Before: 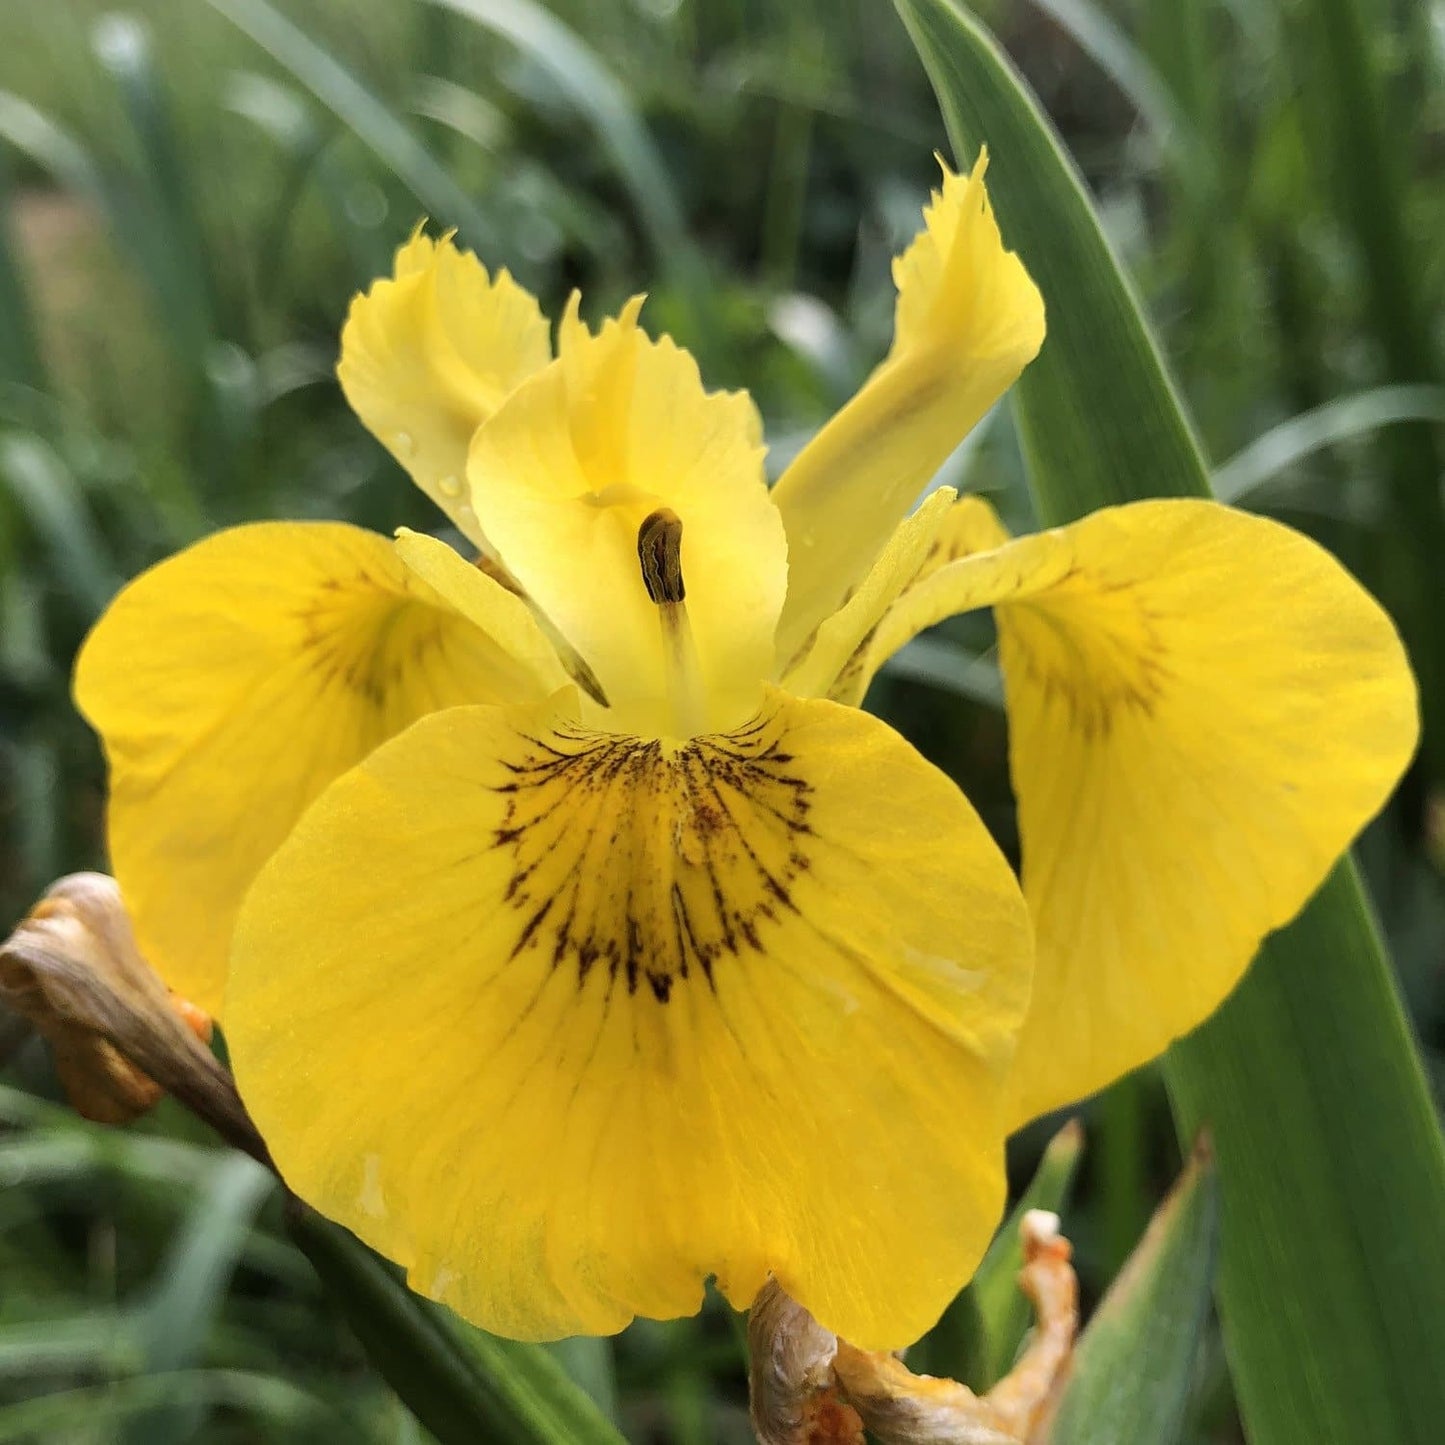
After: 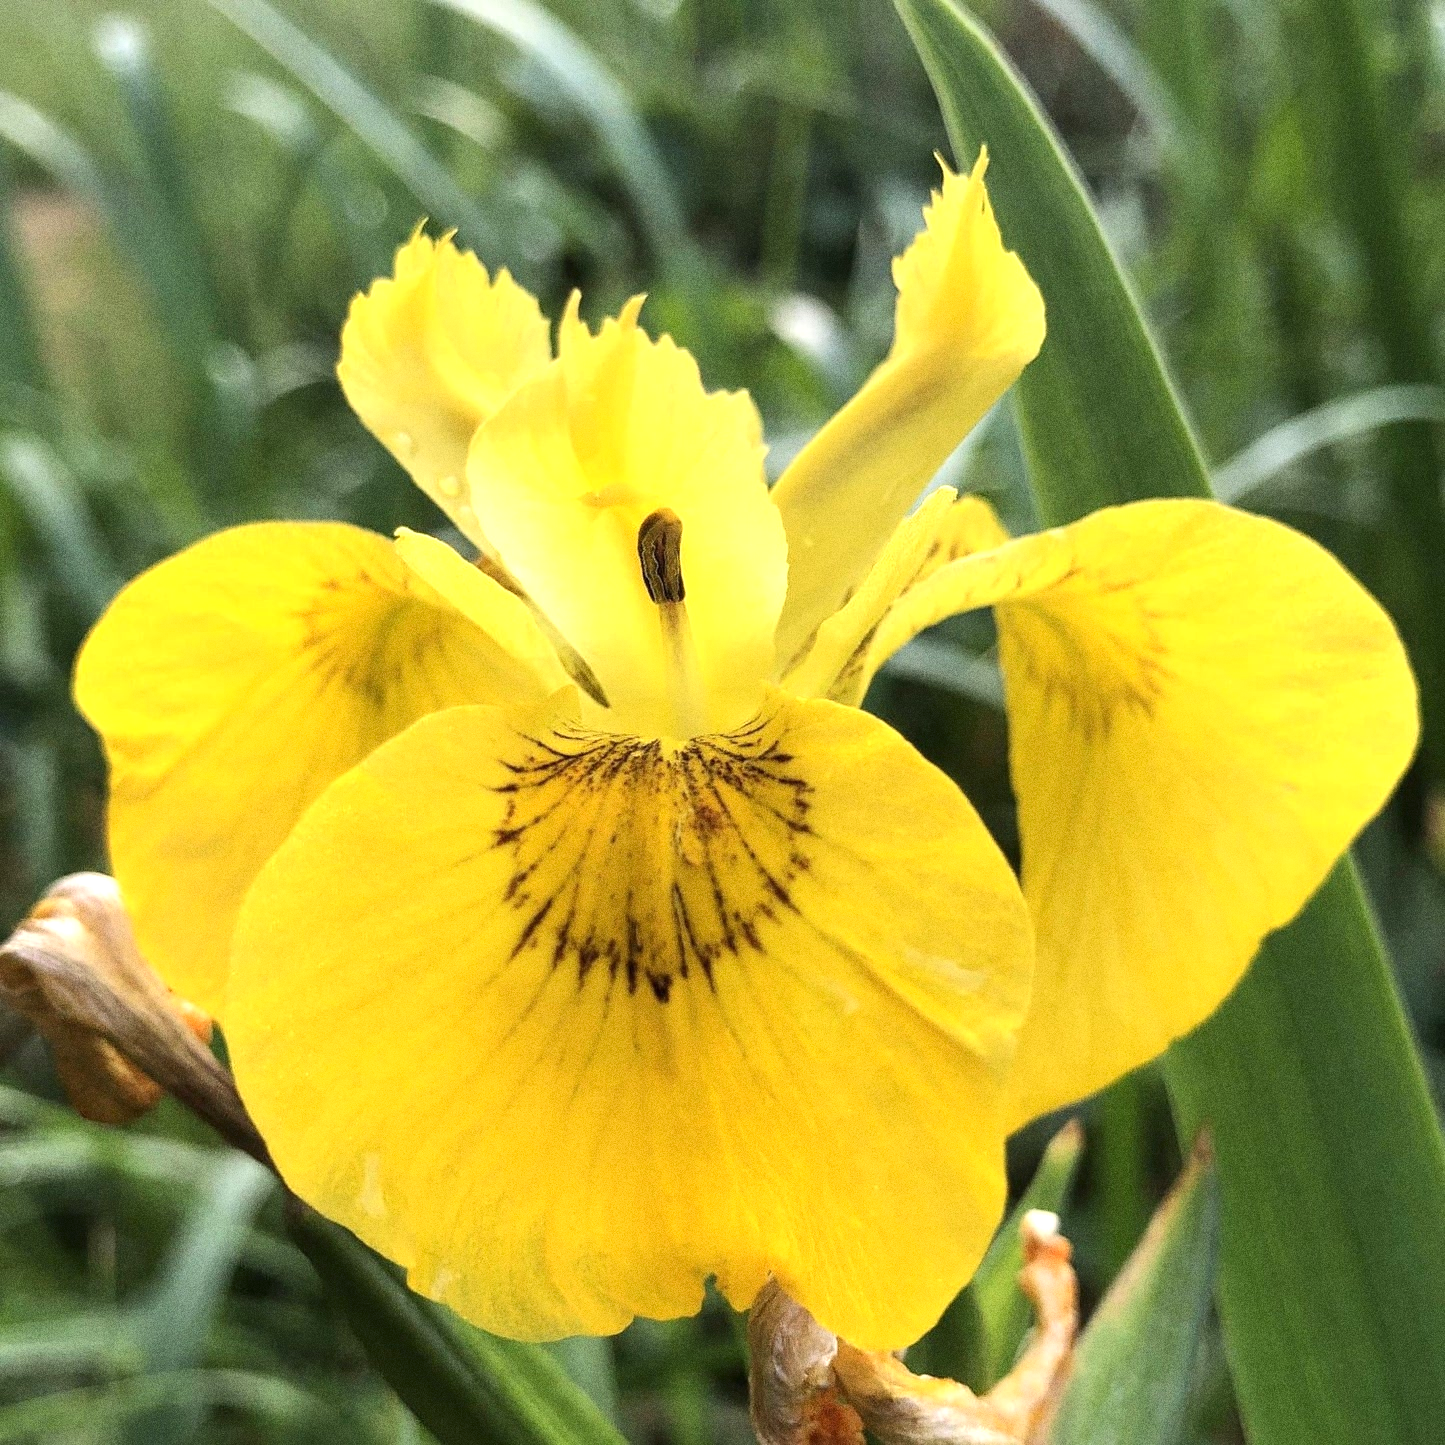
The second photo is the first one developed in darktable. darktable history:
exposure: exposure 0.6 EV, compensate highlight preservation false
grain: coarseness 0.09 ISO, strength 40%
